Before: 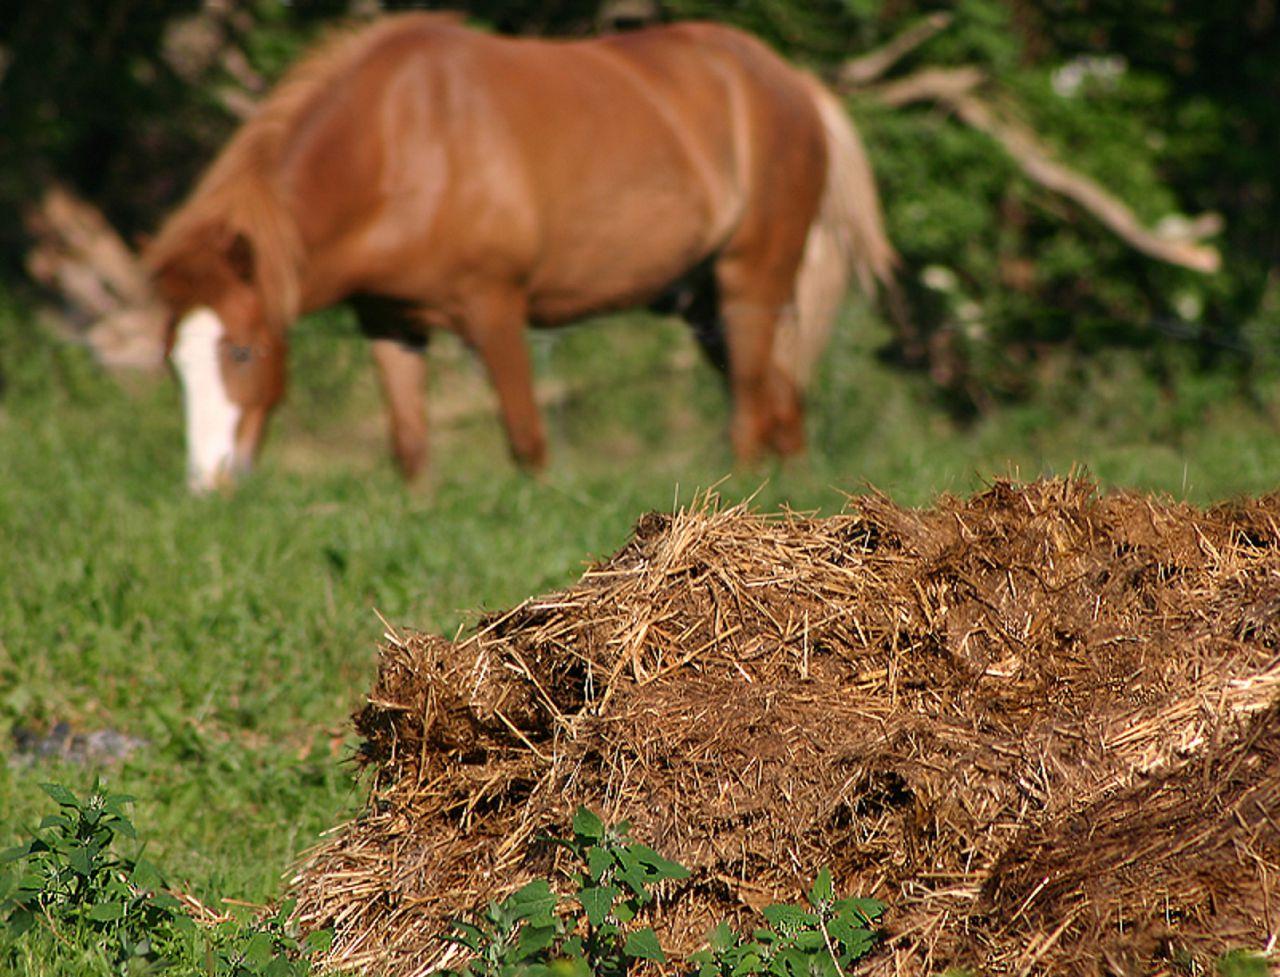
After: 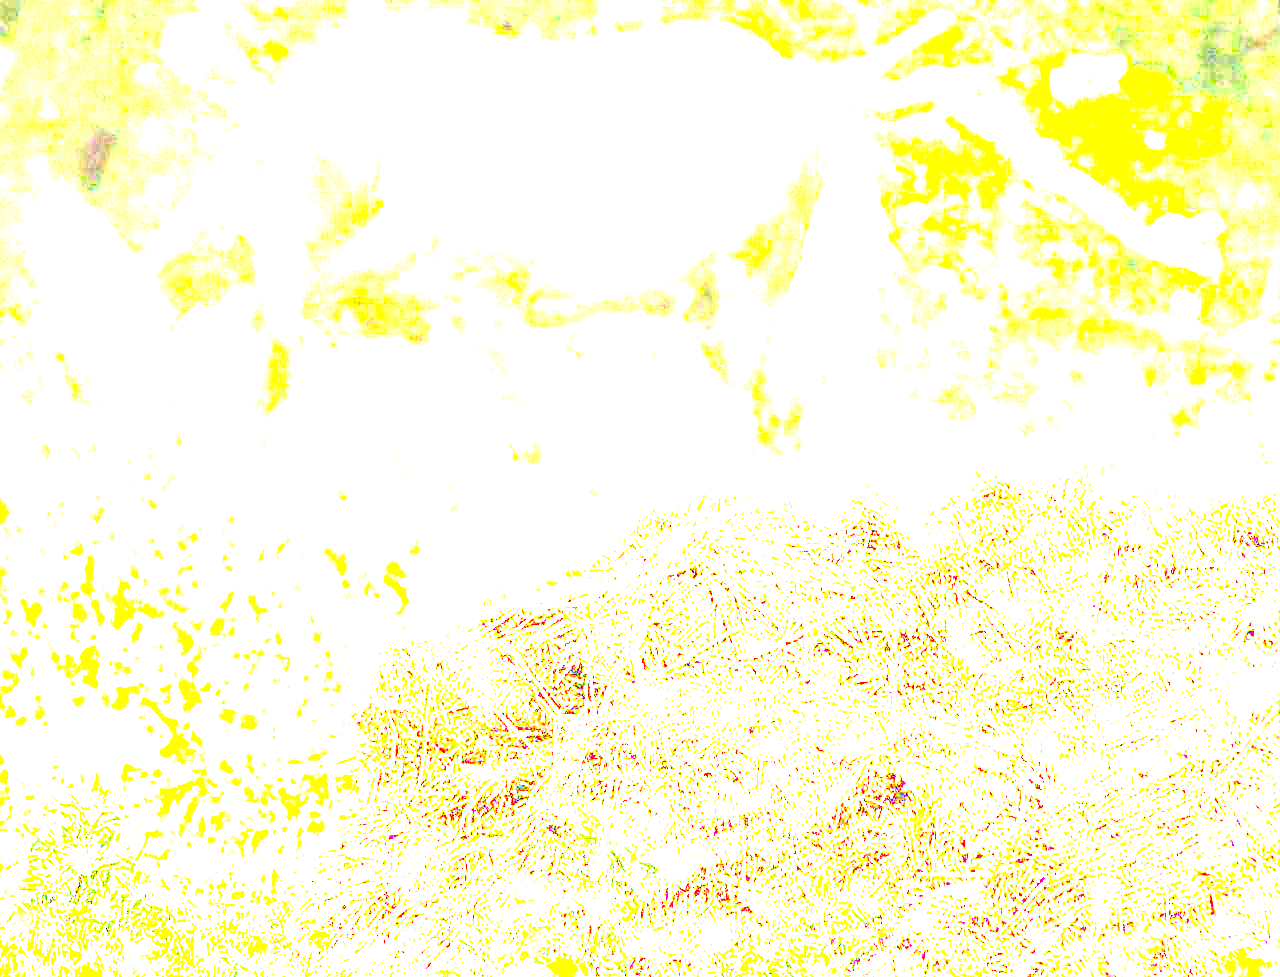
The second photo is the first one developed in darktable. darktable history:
levels: levels [0, 0.498, 1]
color correction: highlights a* 17.88, highlights b* 18.79
exposure: exposure 8 EV, compensate highlight preservation false
